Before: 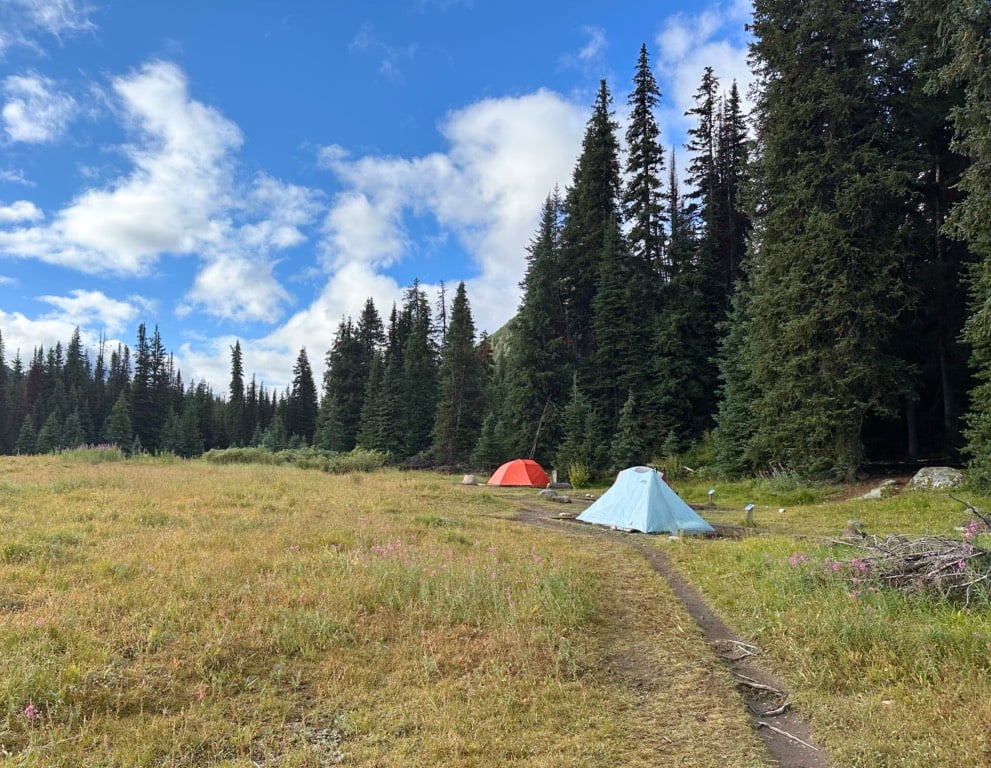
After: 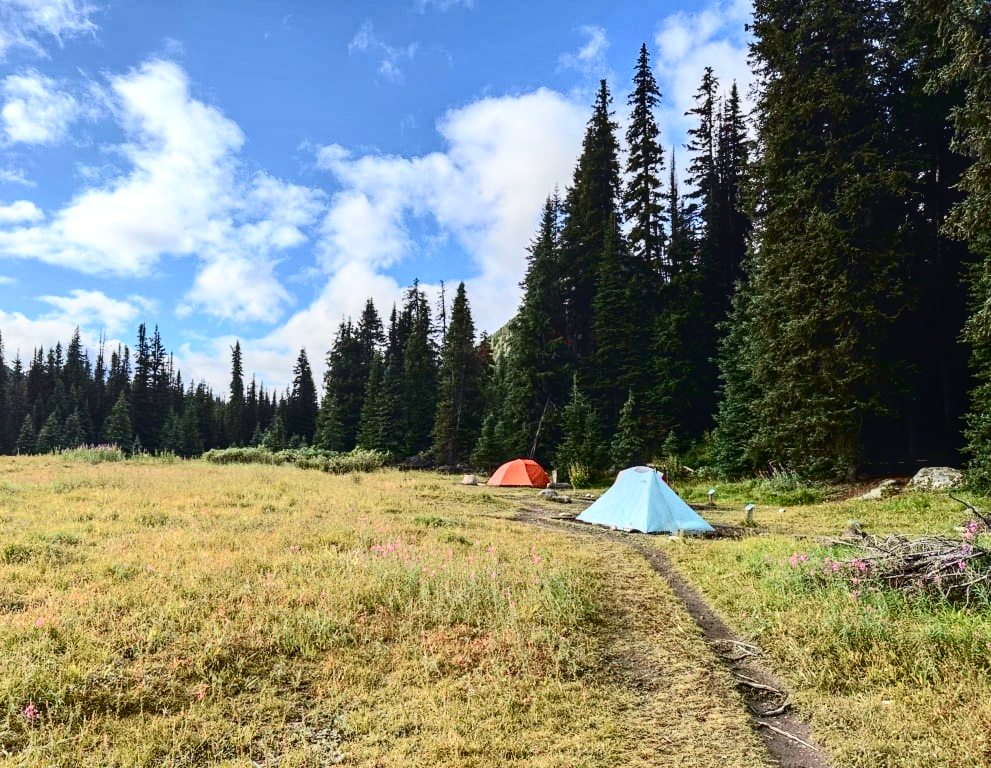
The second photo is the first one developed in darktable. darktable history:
tone curve: curves: ch0 [(0, 0.018) (0.061, 0.041) (0.205, 0.191) (0.289, 0.292) (0.39, 0.424) (0.493, 0.551) (0.666, 0.743) (0.795, 0.841) (1, 0.998)]; ch1 [(0, 0) (0.385, 0.343) (0.439, 0.415) (0.494, 0.498) (0.501, 0.501) (0.51, 0.509) (0.548, 0.563) (0.586, 0.61) (0.684, 0.658) (0.783, 0.804) (1, 1)]; ch2 [(0, 0) (0.304, 0.31) (0.403, 0.399) (0.441, 0.428) (0.47, 0.469) (0.498, 0.496) (0.524, 0.538) (0.566, 0.579) (0.648, 0.665) (0.697, 0.699) (1, 1)], color space Lab, independent channels, preserve colors none
local contrast: on, module defaults
contrast brightness saturation: contrast 0.28
color zones: curves: ch1 [(0, 0.523) (0.143, 0.545) (0.286, 0.52) (0.429, 0.506) (0.571, 0.503) (0.714, 0.503) (0.857, 0.508) (1, 0.523)]
